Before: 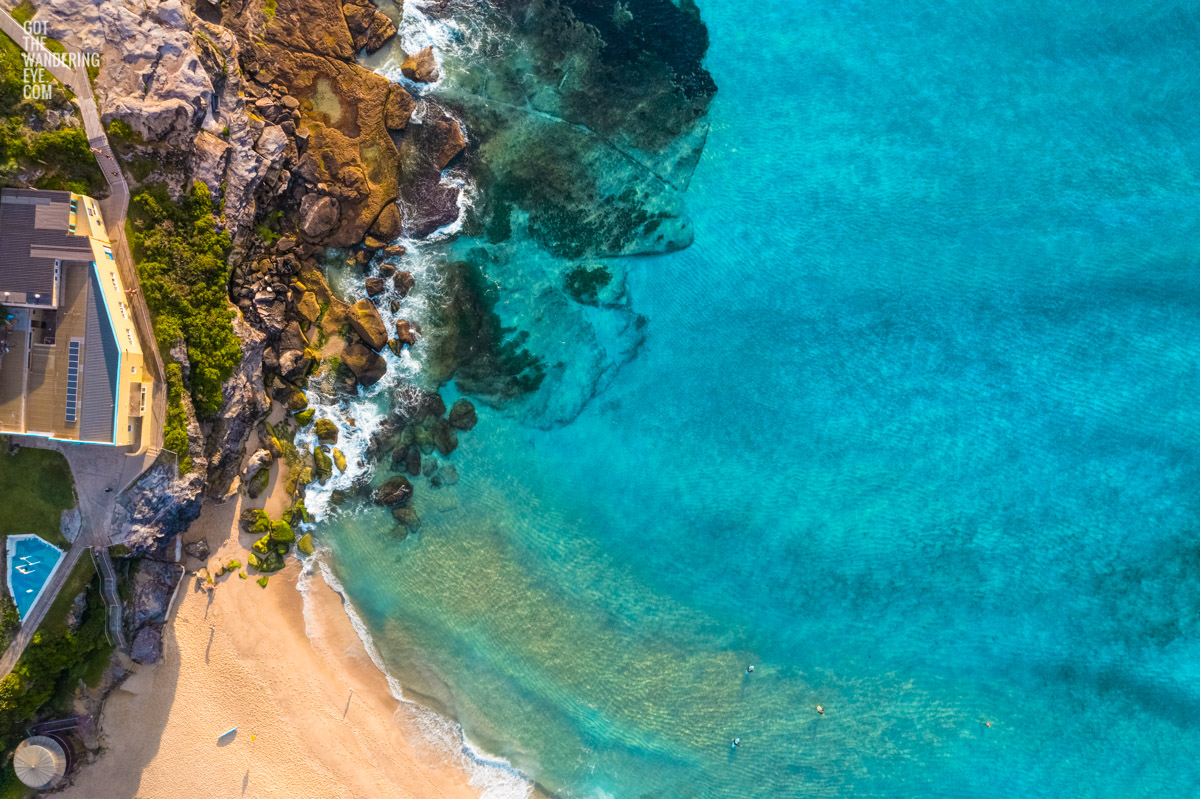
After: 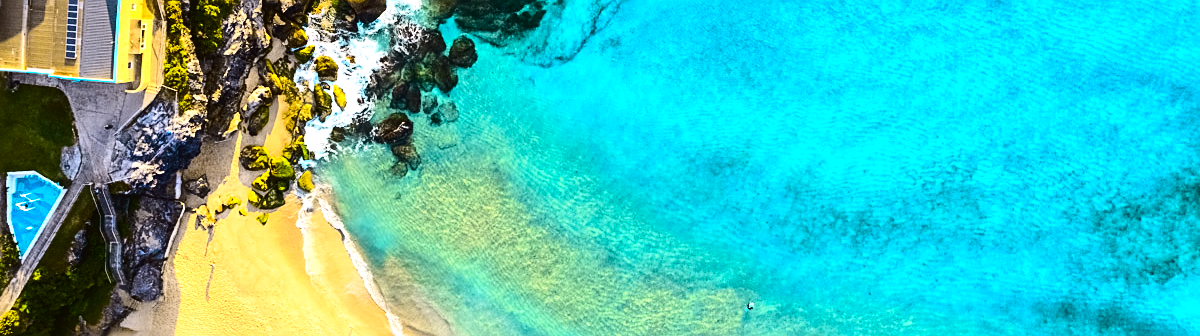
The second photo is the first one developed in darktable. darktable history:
tone equalizer: -8 EV -0.75 EV, -7 EV -0.7 EV, -6 EV -0.6 EV, -5 EV -0.4 EV, -3 EV 0.4 EV, -2 EV 0.6 EV, -1 EV 0.7 EV, +0 EV 0.75 EV, edges refinement/feathering 500, mask exposure compensation -1.57 EV, preserve details no
sharpen: on, module defaults
crop: top 45.551%, bottom 12.262%
tone curve: curves: ch0 [(0.003, 0.023) (0.071, 0.052) (0.236, 0.197) (0.466, 0.557) (0.631, 0.764) (0.806, 0.906) (1, 1)]; ch1 [(0, 0) (0.262, 0.227) (0.417, 0.386) (0.469, 0.467) (0.502, 0.51) (0.528, 0.521) (0.573, 0.555) (0.605, 0.621) (0.644, 0.671) (0.686, 0.728) (0.994, 0.987)]; ch2 [(0, 0) (0.262, 0.188) (0.385, 0.353) (0.427, 0.424) (0.495, 0.502) (0.531, 0.555) (0.583, 0.632) (0.644, 0.748) (1, 1)], color space Lab, independent channels, preserve colors none
